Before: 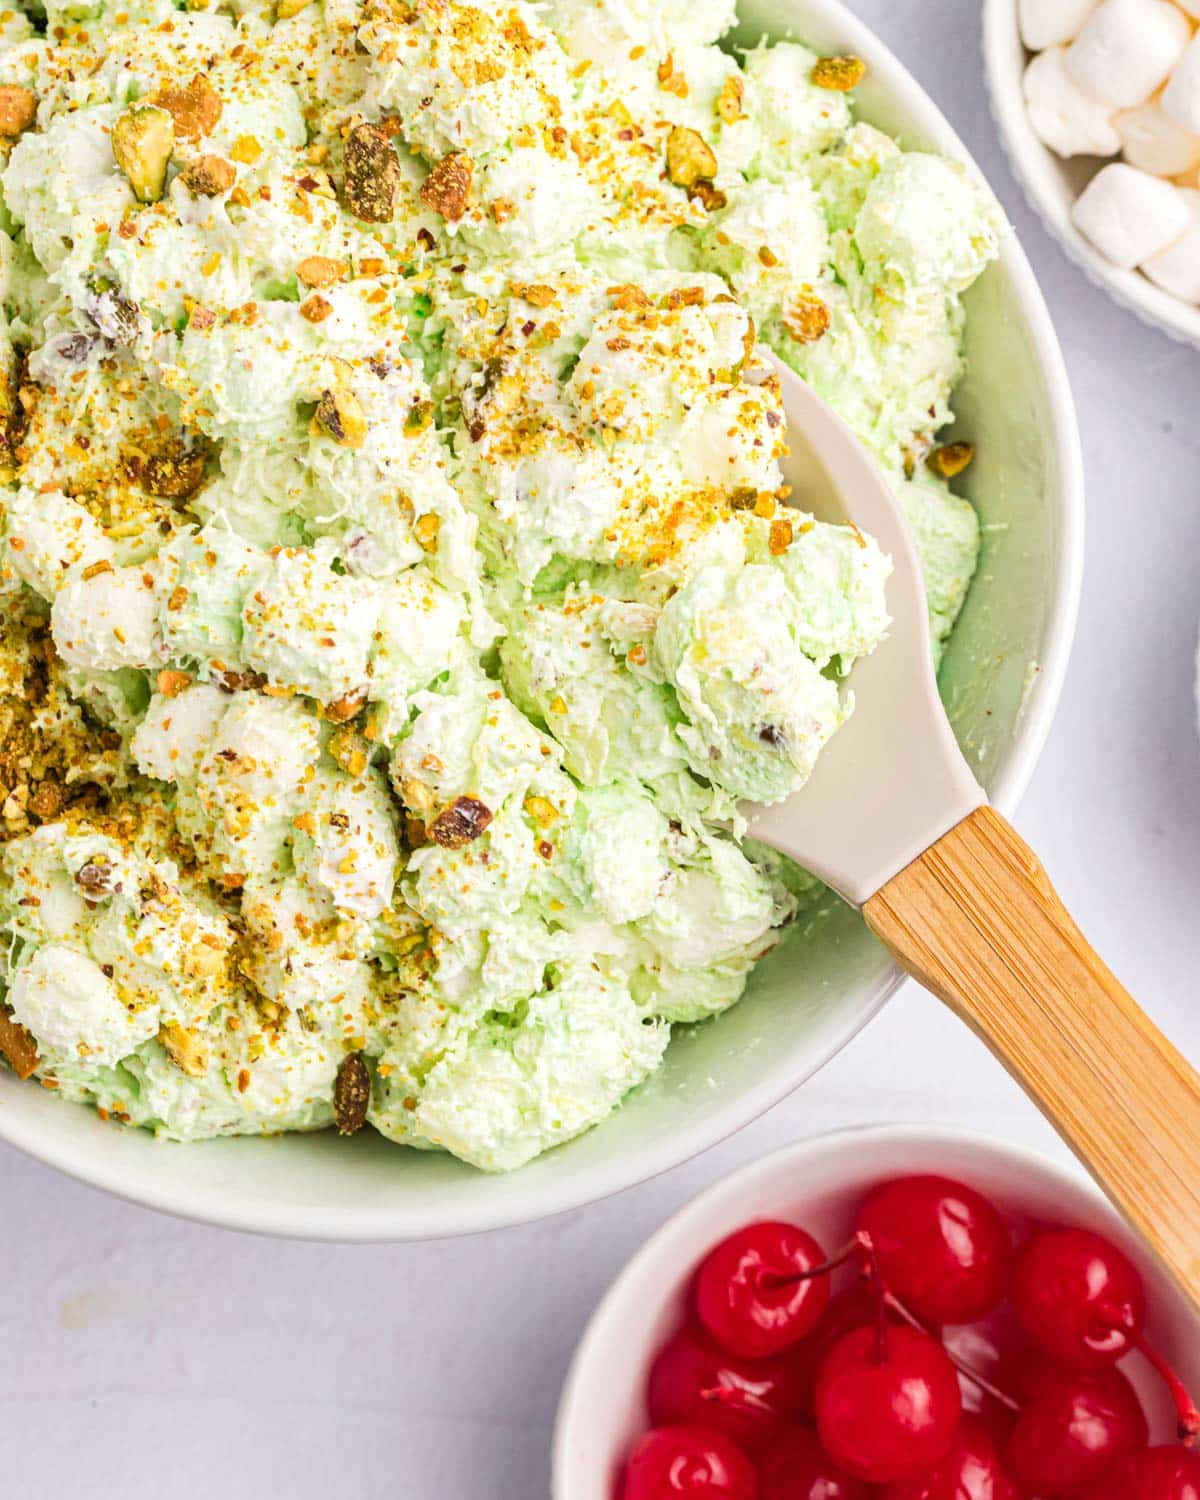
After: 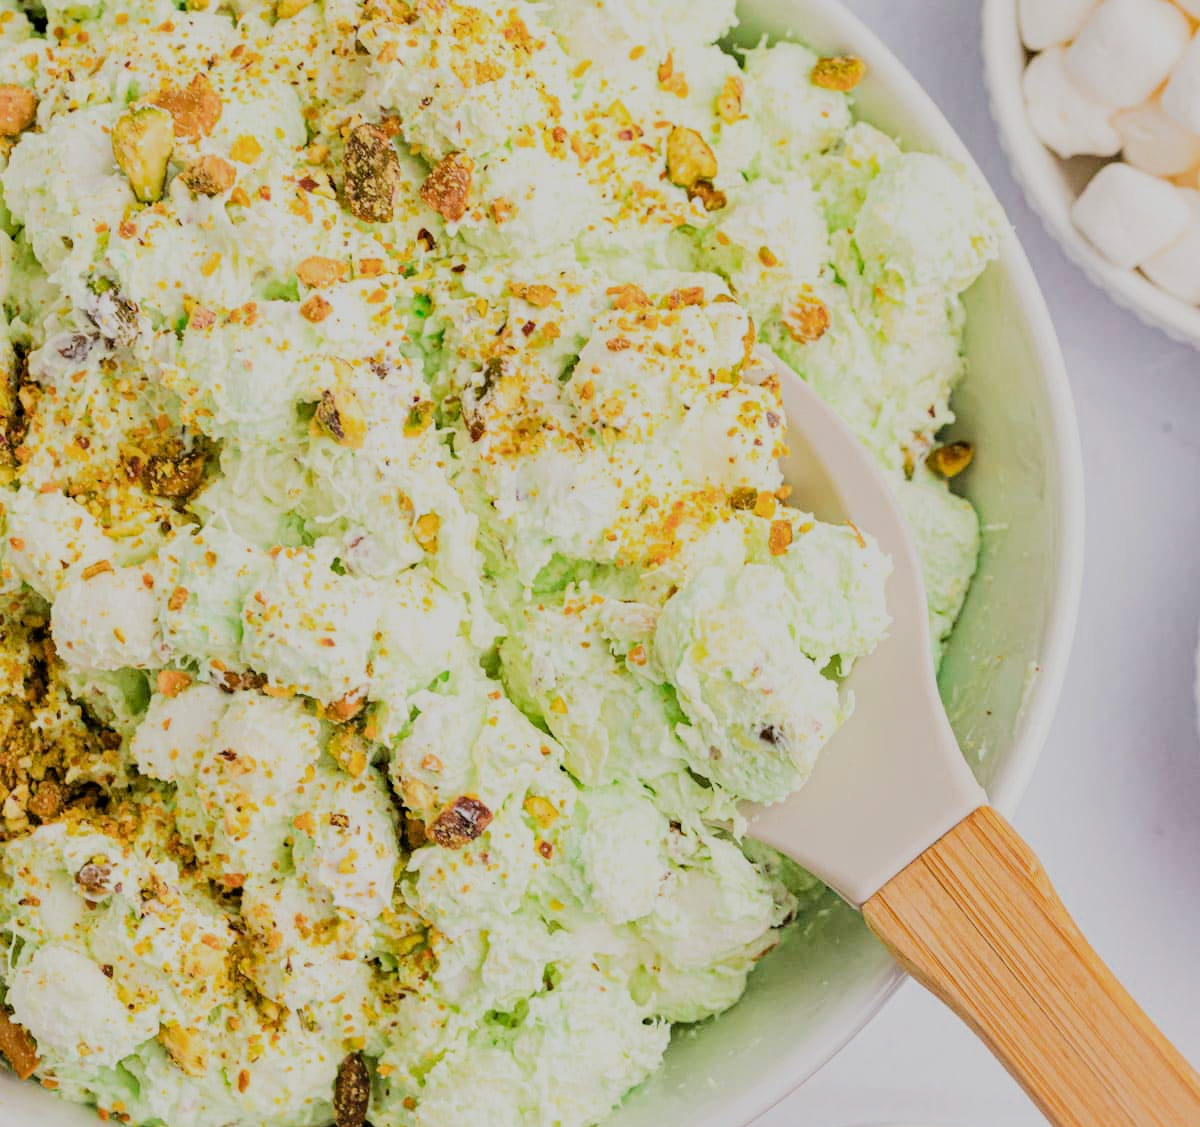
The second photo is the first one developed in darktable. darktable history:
crop: bottom 24.817%
filmic rgb: black relative exposure -6.96 EV, white relative exposure 5.68 EV, hardness 2.85
